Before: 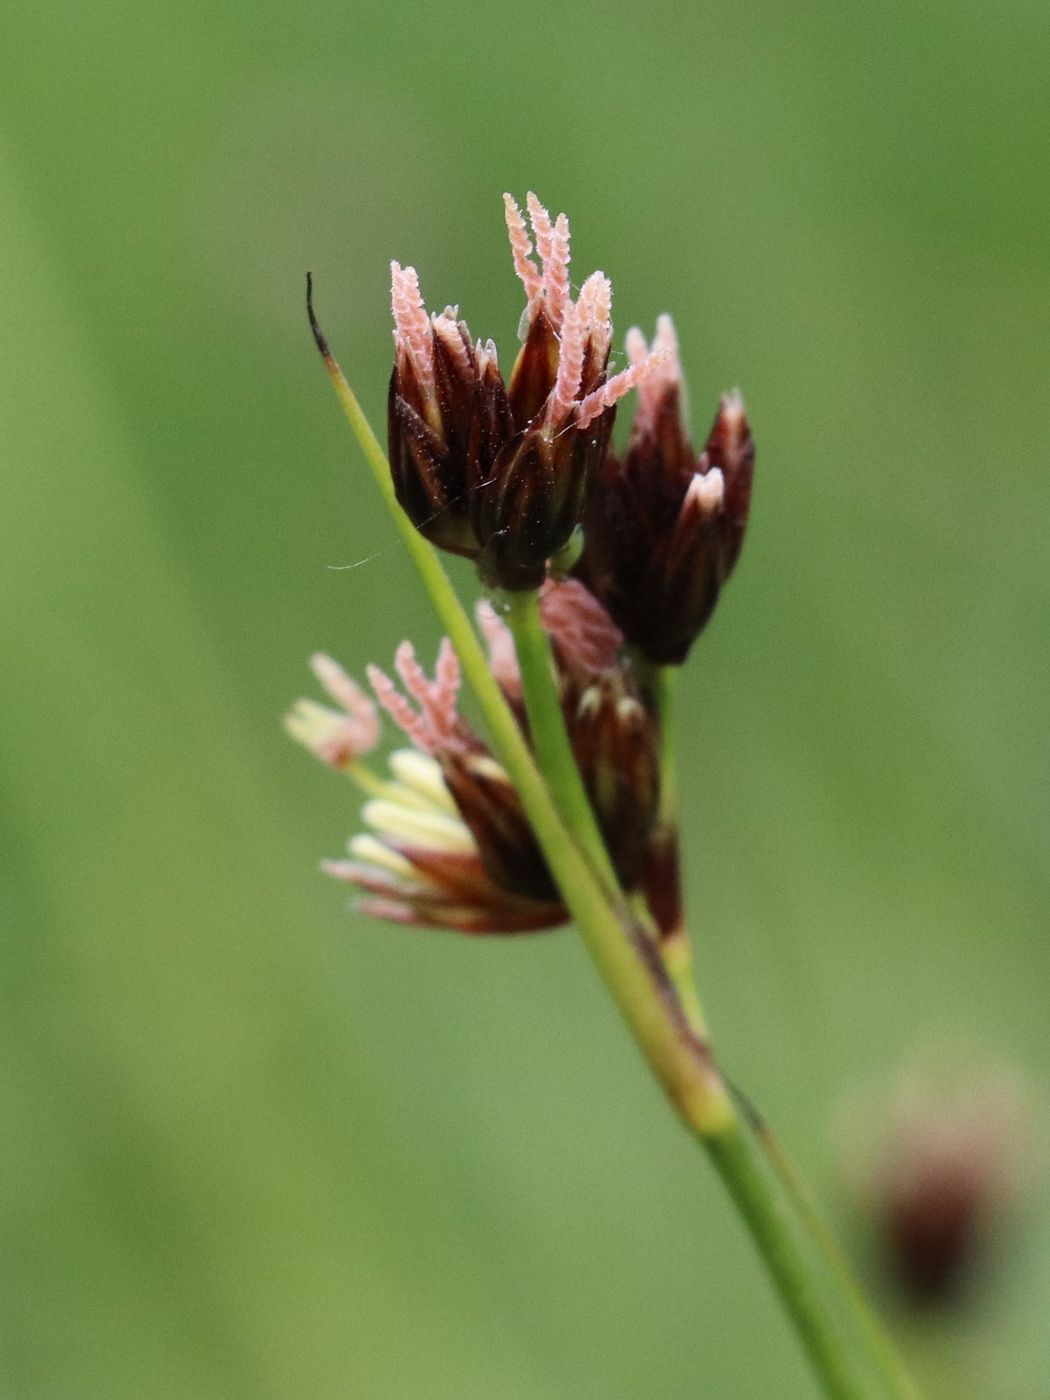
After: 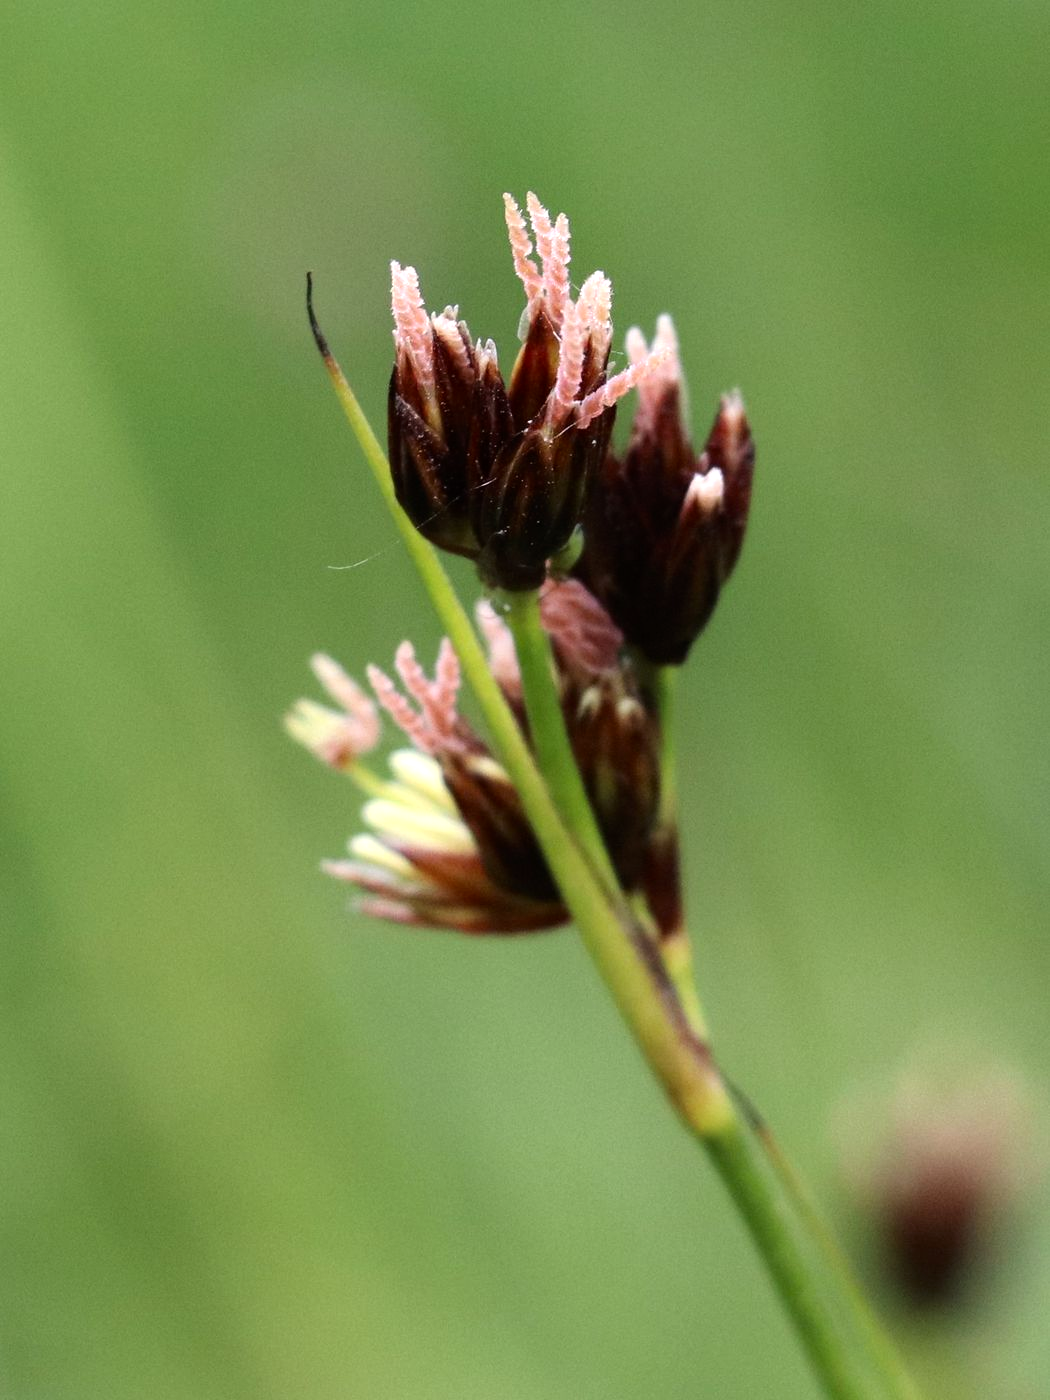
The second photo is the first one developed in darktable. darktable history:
tone equalizer: -8 EV -0.381 EV, -7 EV -0.405 EV, -6 EV -0.373 EV, -5 EV -0.224 EV, -3 EV 0.239 EV, -2 EV 0.304 EV, -1 EV 0.401 EV, +0 EV 0.41 EV
contrast brightness saturation: contrast 0.031, brightness -0.042
